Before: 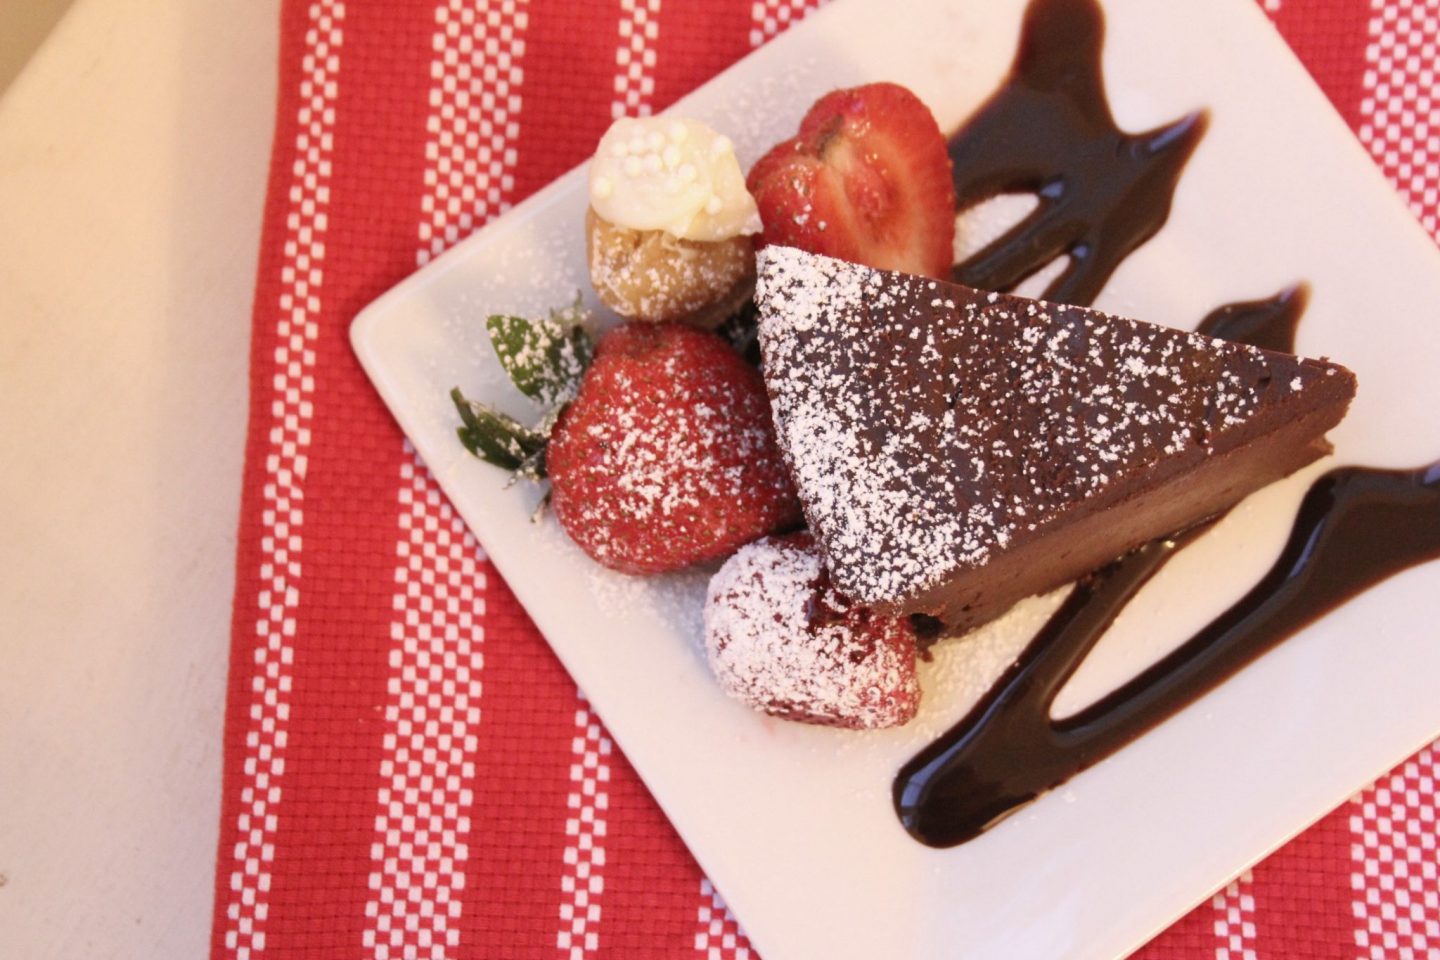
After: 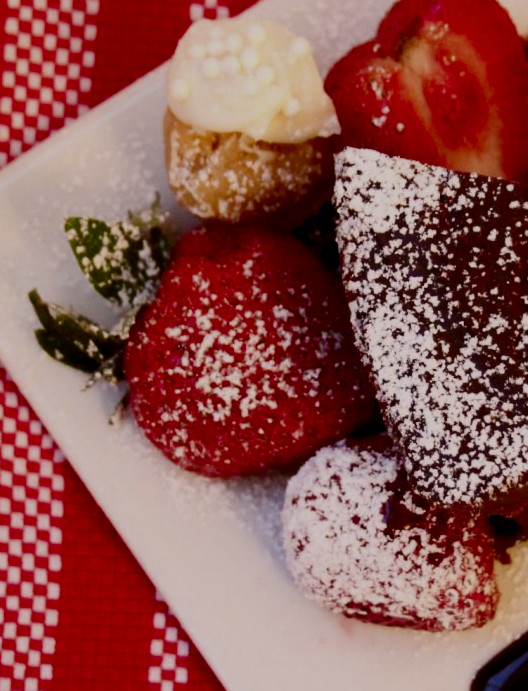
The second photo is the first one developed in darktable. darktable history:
contrast brightness saturation: contrast 0.09, brightness -0.61, saturation 0.169
filmic rgb: middle gray luminance 29.12%, black relative exposure -10.38 EV, white relative exposure 5.5 EV, target black luminance 0%, hardness 3.95, latitude 2.04%, contrast 1.132, highlights saturation mix 3.92%, shadows ↔ highlights balance 15.62%
tone equalizer: -8 EV -0.408 EV, -7 EV -0.357 EV, -6 EV -0.372 EV, -5 EV -0.261 EV, -3 EV 0.225 EV, -2 EV 0.351 EV, -1 EV 0.368 EV, +0 EV 0.439 EV
crop and rotate: left 29.364%, top 10.253%, right 33.928%, bottom 17.688%
